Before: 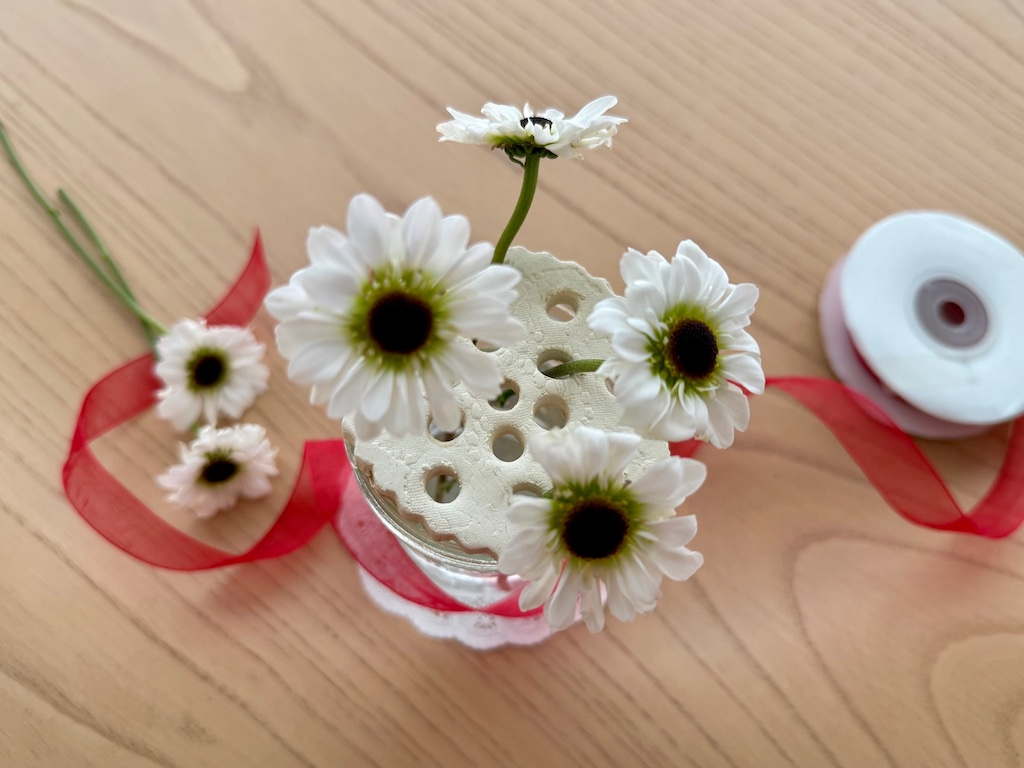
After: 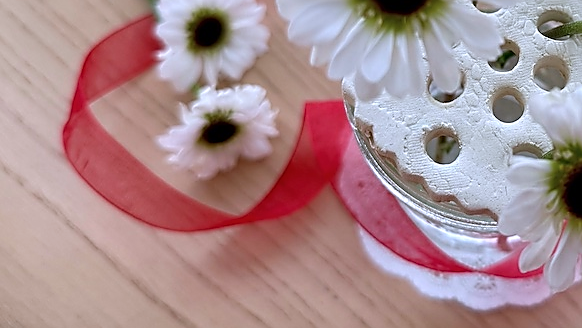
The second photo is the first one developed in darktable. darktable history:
crop: top 44.236%, right 43.151%, bottom 13.014%
sharpen: radius 1.404, amount 1.259, threshold 0.765
color calibration: illuminant custom, x 0.373, y 0.388, temperature 4259.62 K
